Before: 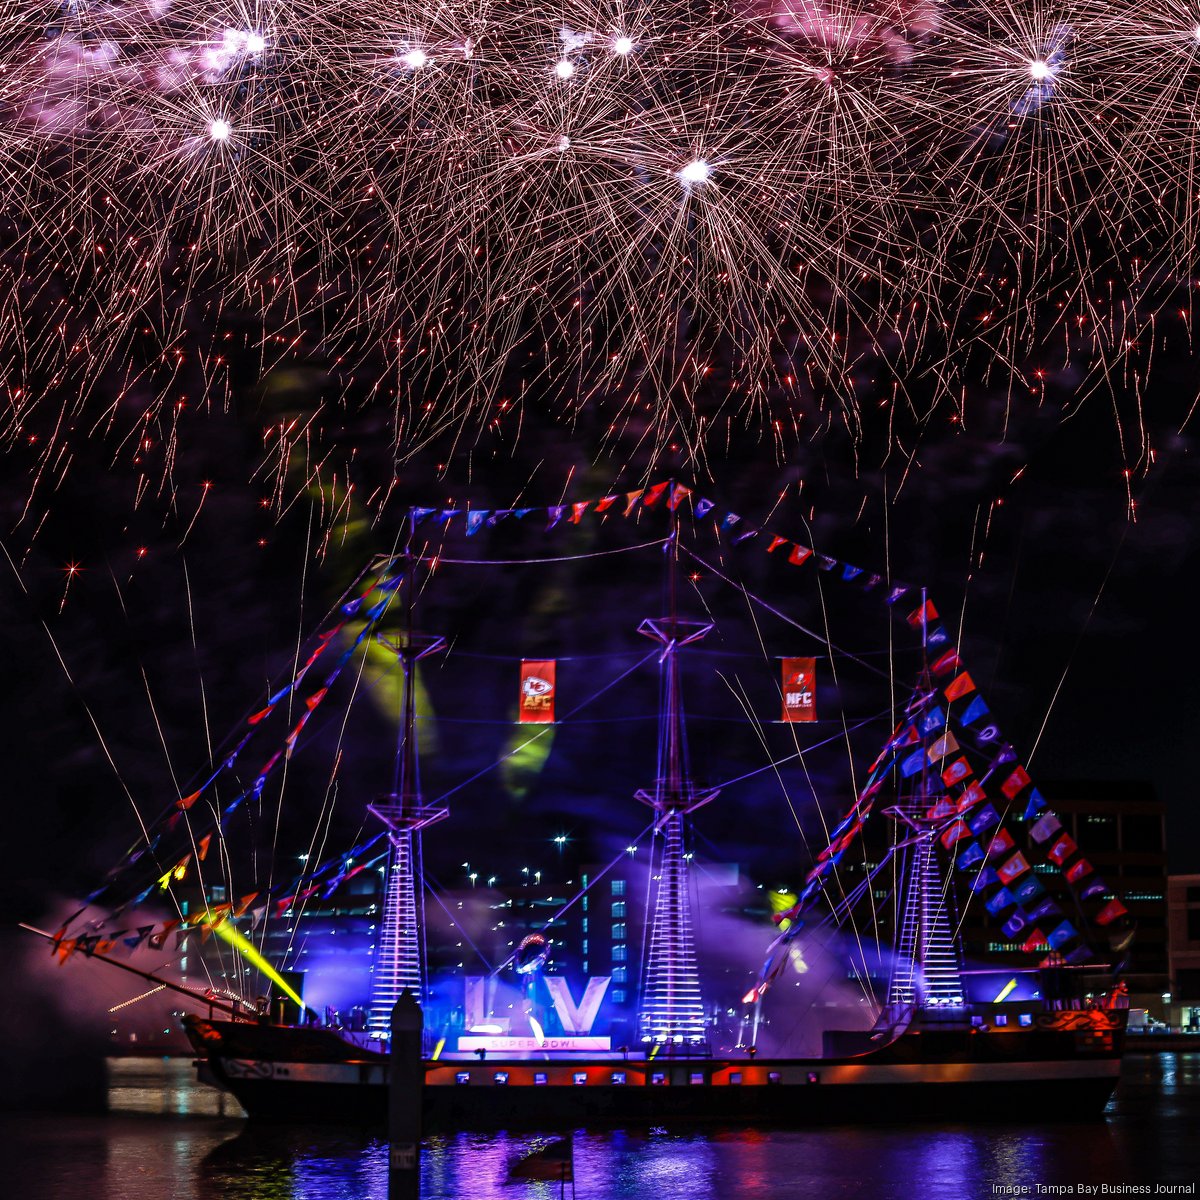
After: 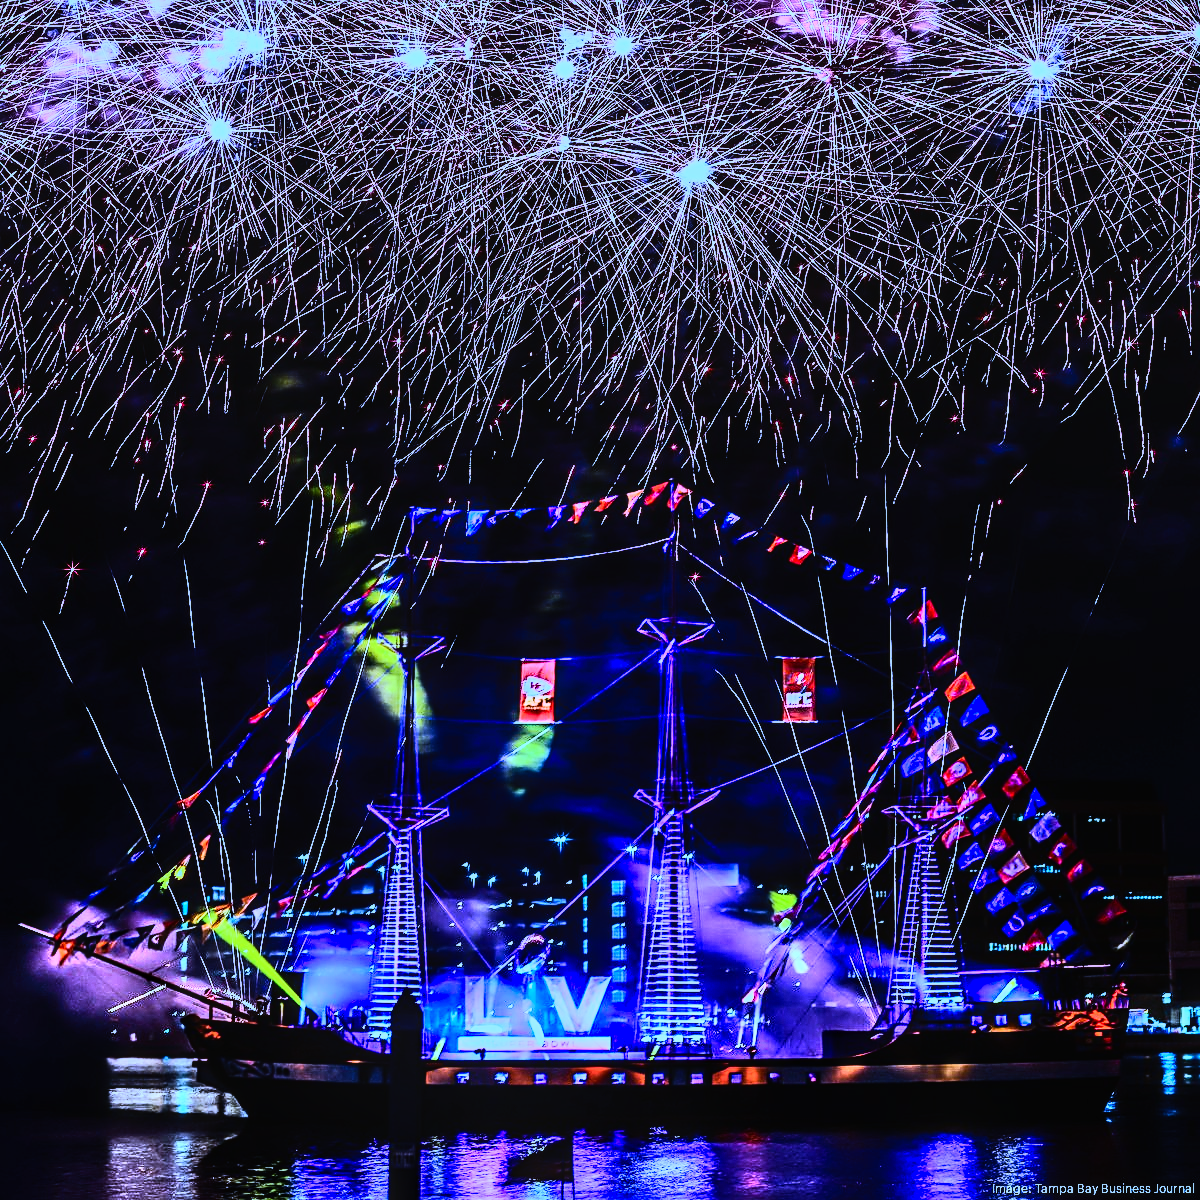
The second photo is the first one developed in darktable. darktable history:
sharpen: on, module defaults
exposure: exposure 0.197 EV, compensate highlight preservation false
color calibration: illuminant custom, x 0.368, y 0.373, temperature 4330.32 K
local contrast: on, module defaults
white balance: red 0.766, blue 1.537
rgb curve: curves: ch0 [(0, 0) (0.21, 0.15) (0.24, 0.21) (0.5, 0.75) (0.75, 0.96) (0.89, 0.99) (1, 1)]; ch1 [(0, 0.02) (0.21, 0.13) (0.25, 0.2) (0.5, 0.67) (0.75, 0.9) (0.89, 0.97) (1, 1)]; ch2 [(0, 0.02) (0.21, 0.13) (0.25, 0.2) (0.5, 0.67) (0.75, 0.9) (0.89, 0.97) (1, 1)], compensate middle gray true
contrast brightness saturation: contrast 0.22
shadows and highlights: soften with gaussian
